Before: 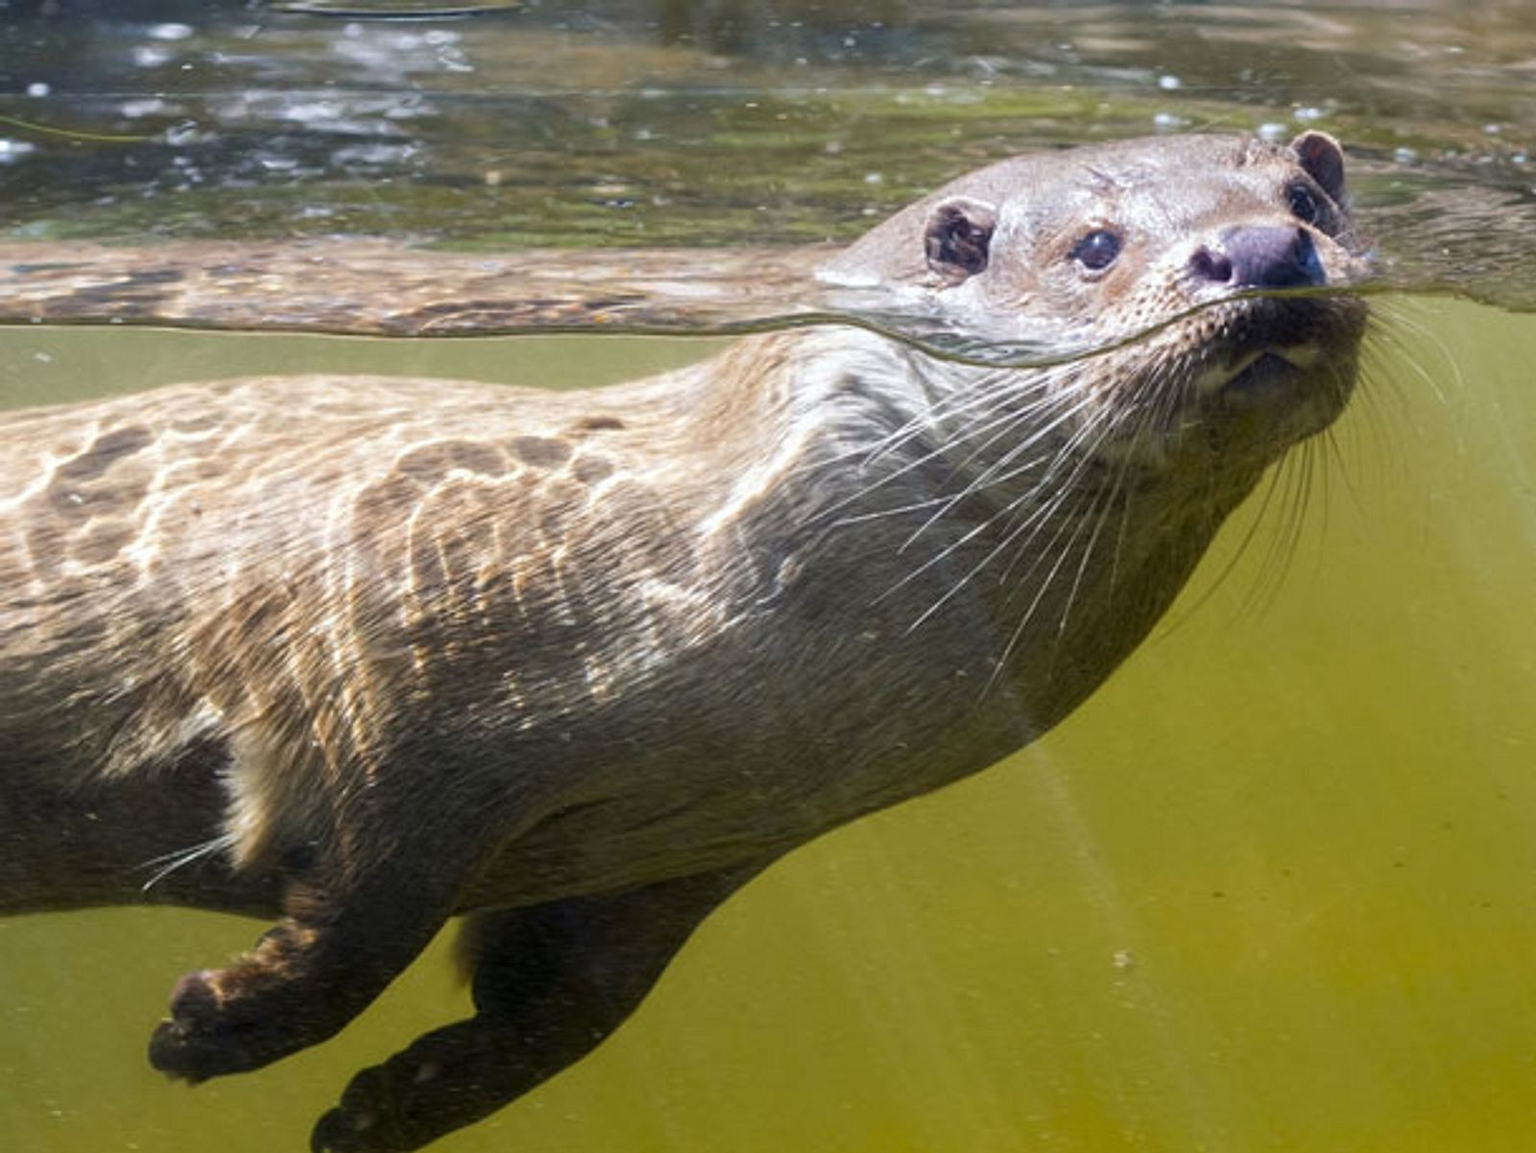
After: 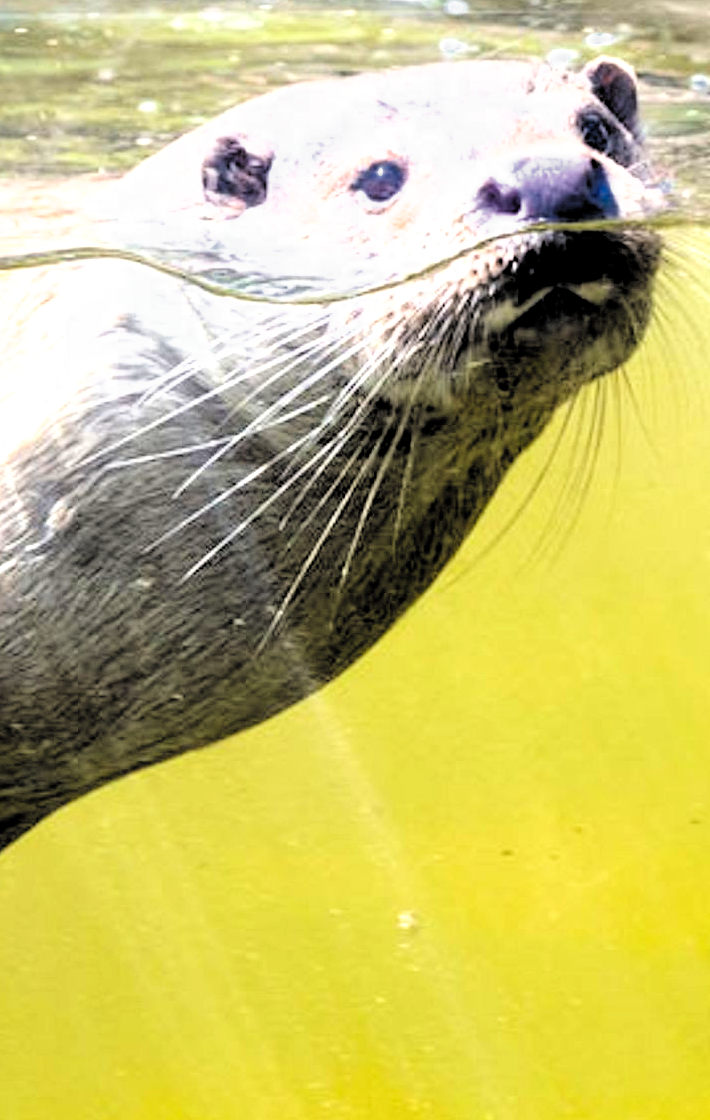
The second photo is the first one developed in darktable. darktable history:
filmic rgb: middle gray luminance 13.55%, black relative exposure -1.97 EV, white relative exposure 3.1 EV, threshold 6 EV, target black luminance 0%, hardness 1.79, latitude 59.23%, contrast 1.728, highlights saturation mix 5%, shadows ↔ highlights balance -37.52%, add noise in highlights 0, color science v3 (2019), use custom middle-gray values true, iterations of high-quality reconstruction 0, contrast in highlights soft, enable highlight reconstruction true
crop: left 47.628%, top 6.643%, right 7.874%
exposure: black level correction 0, exposure 1 EV, compensate exposure bias true, compensate highlight preservation false
color zones: curves: ch0 [(0, 0.497) (0.143, 0.5) (0.286, 0.5) (0.429, 0.483) (0.571, 0.116) (0.714, -0.006) (0.857, 0.28) (1, 0.497)]
